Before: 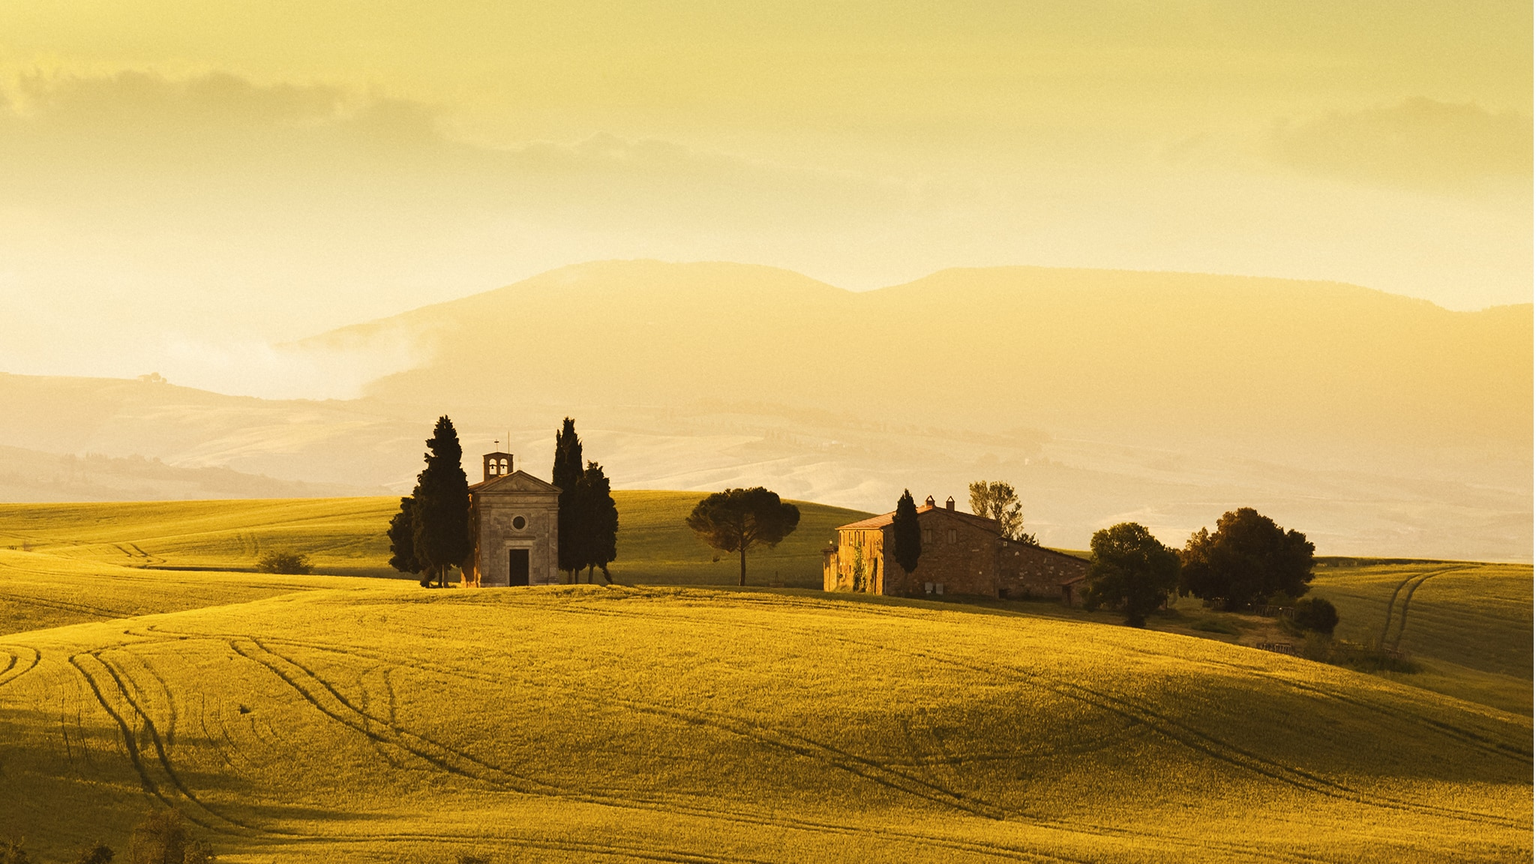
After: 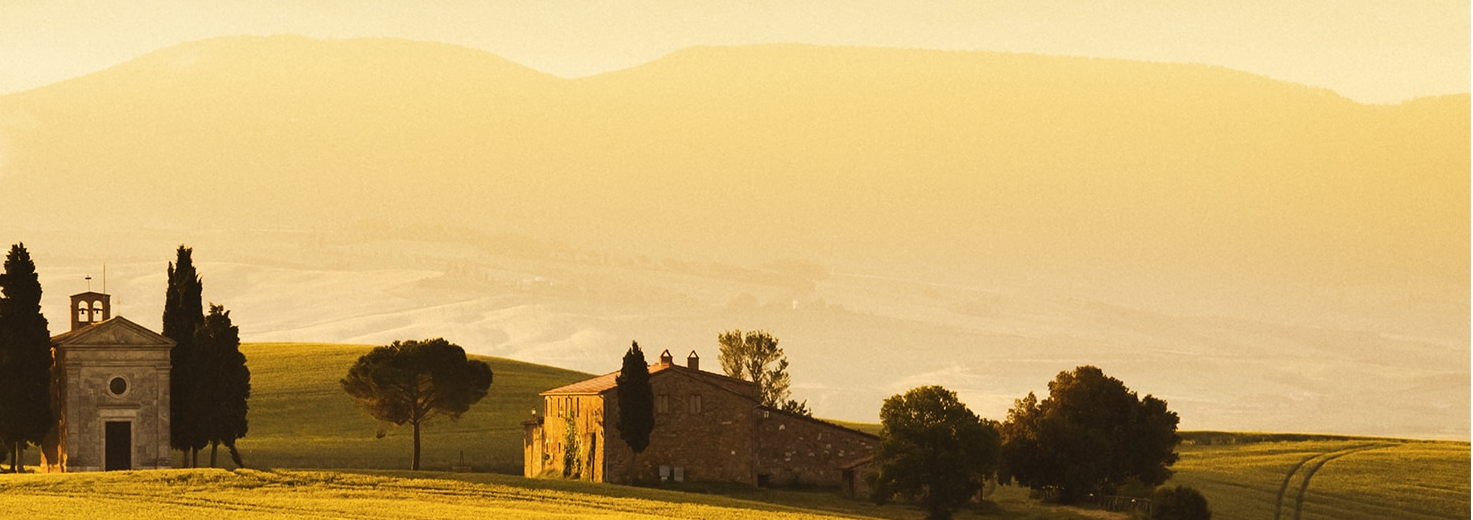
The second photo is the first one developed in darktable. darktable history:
crop and rotate: left 28.032%, top 27.065%, bottom 27.767%
